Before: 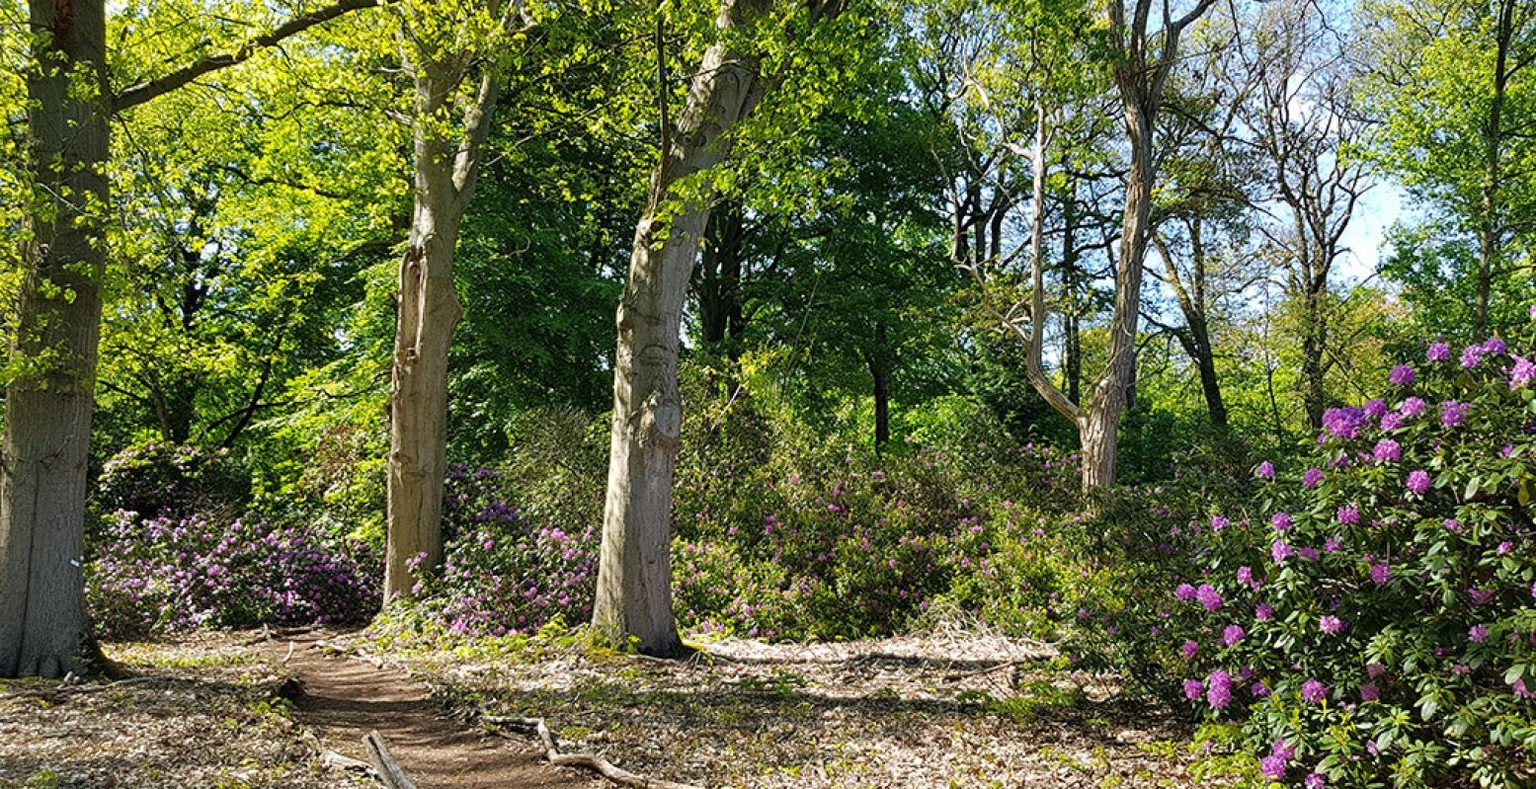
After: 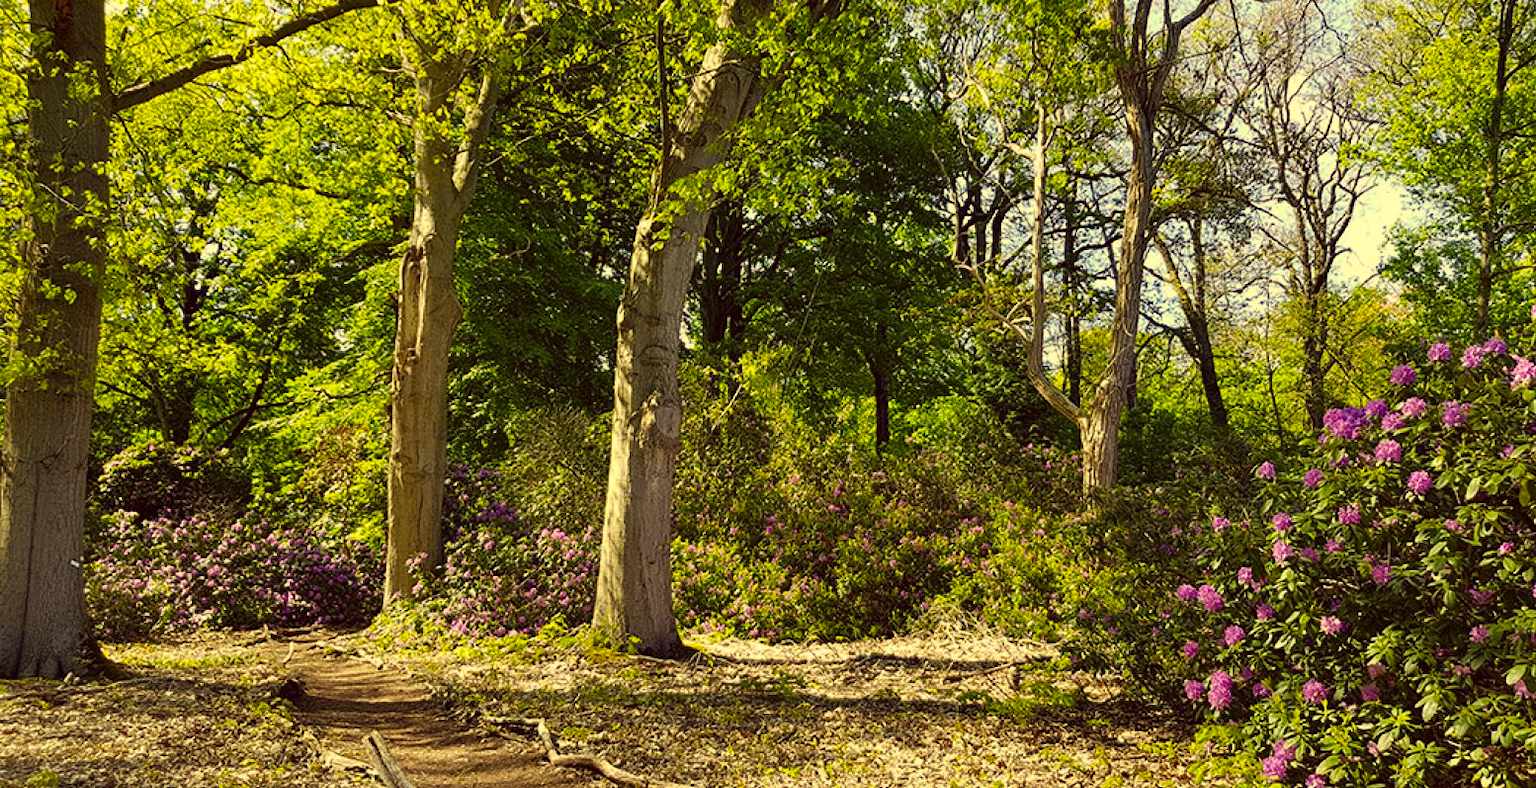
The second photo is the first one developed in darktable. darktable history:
contrast brightness saturation: contrast 0.15, brightness 0.05
tone curve: curves: ch0 [(0, 0) (0.915, 0.89) (1, 1)]
color correction: highlights a* -0.482, highlights b* 40, shadows a* 9.8, shadows b* -0.161
